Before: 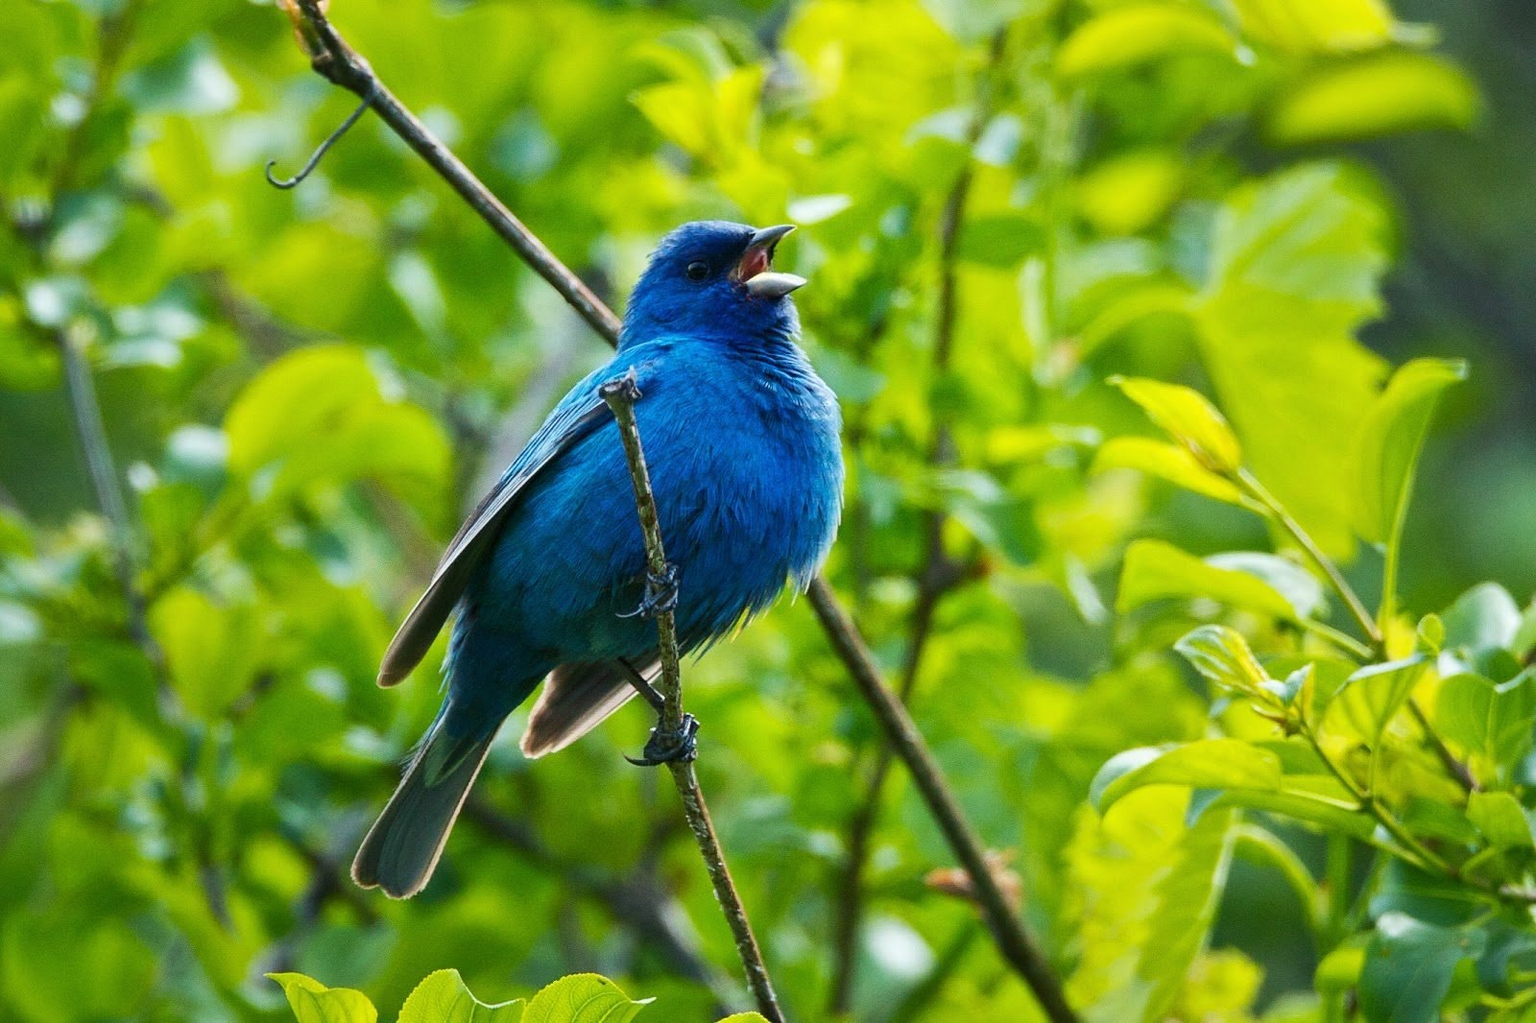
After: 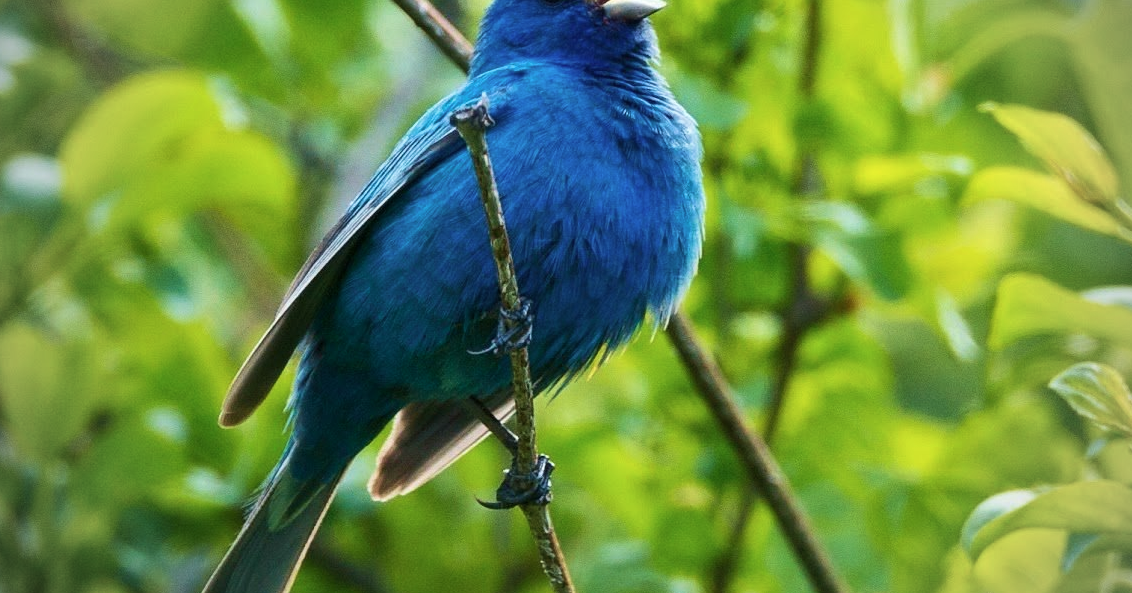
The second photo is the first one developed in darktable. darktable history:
crop: left 10.924%, top 27.122%, right 18.311%, bottom 17.244%
velvia: on, module defaults
vignetting: fall-off start 75.47%, width/height ratio 1.084
contrast brightness saturation: saturation -0.07
